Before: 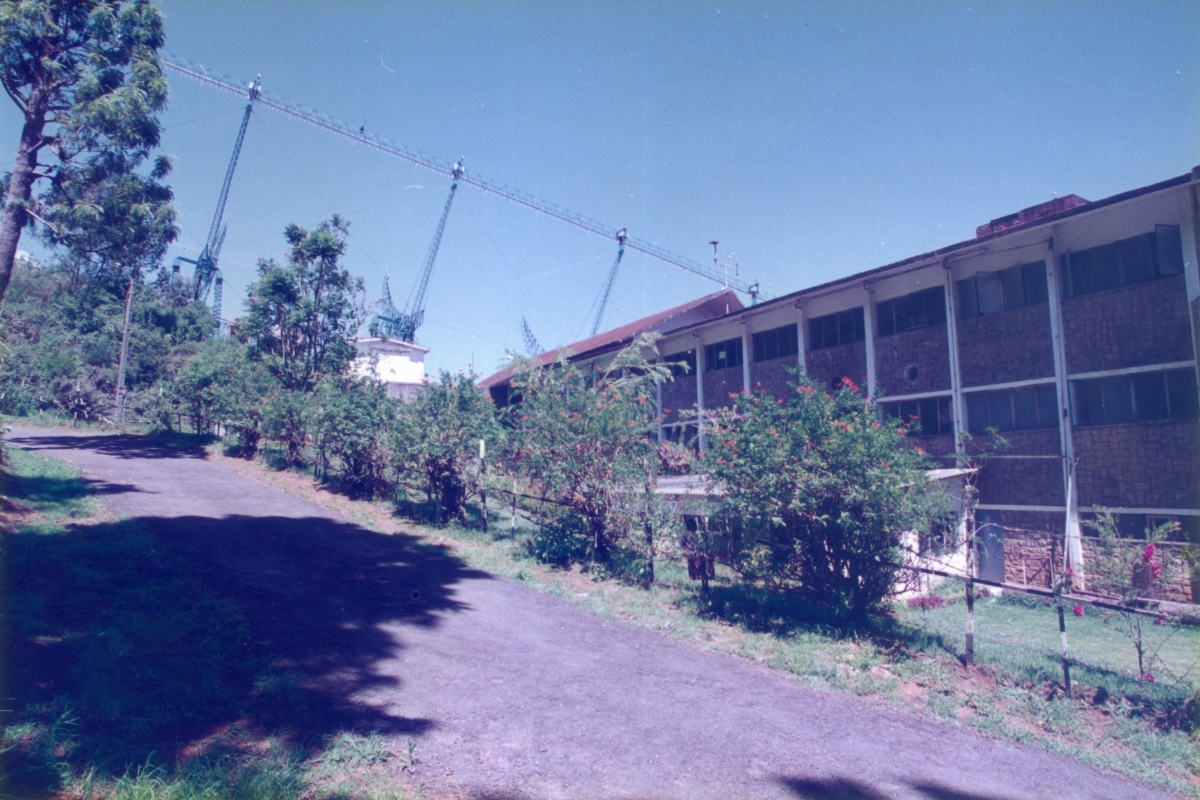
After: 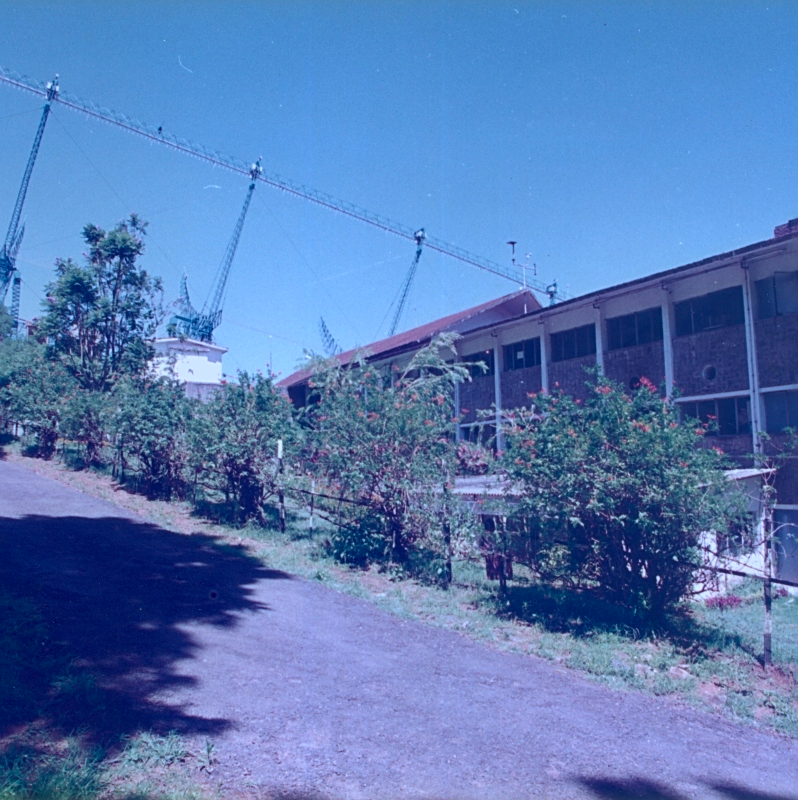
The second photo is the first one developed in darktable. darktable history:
crop: left 16.899%, right 16.556%
sharpen: on, module defaults
color correction: highlights a* -2.24, highlights b* -18.1
white balance: red 0.982, blue 1.018
shadows and highlights: radius 121.13, shadows 21.4, white point adjustment -9.72, highlights -14.39, soften with gaussian
